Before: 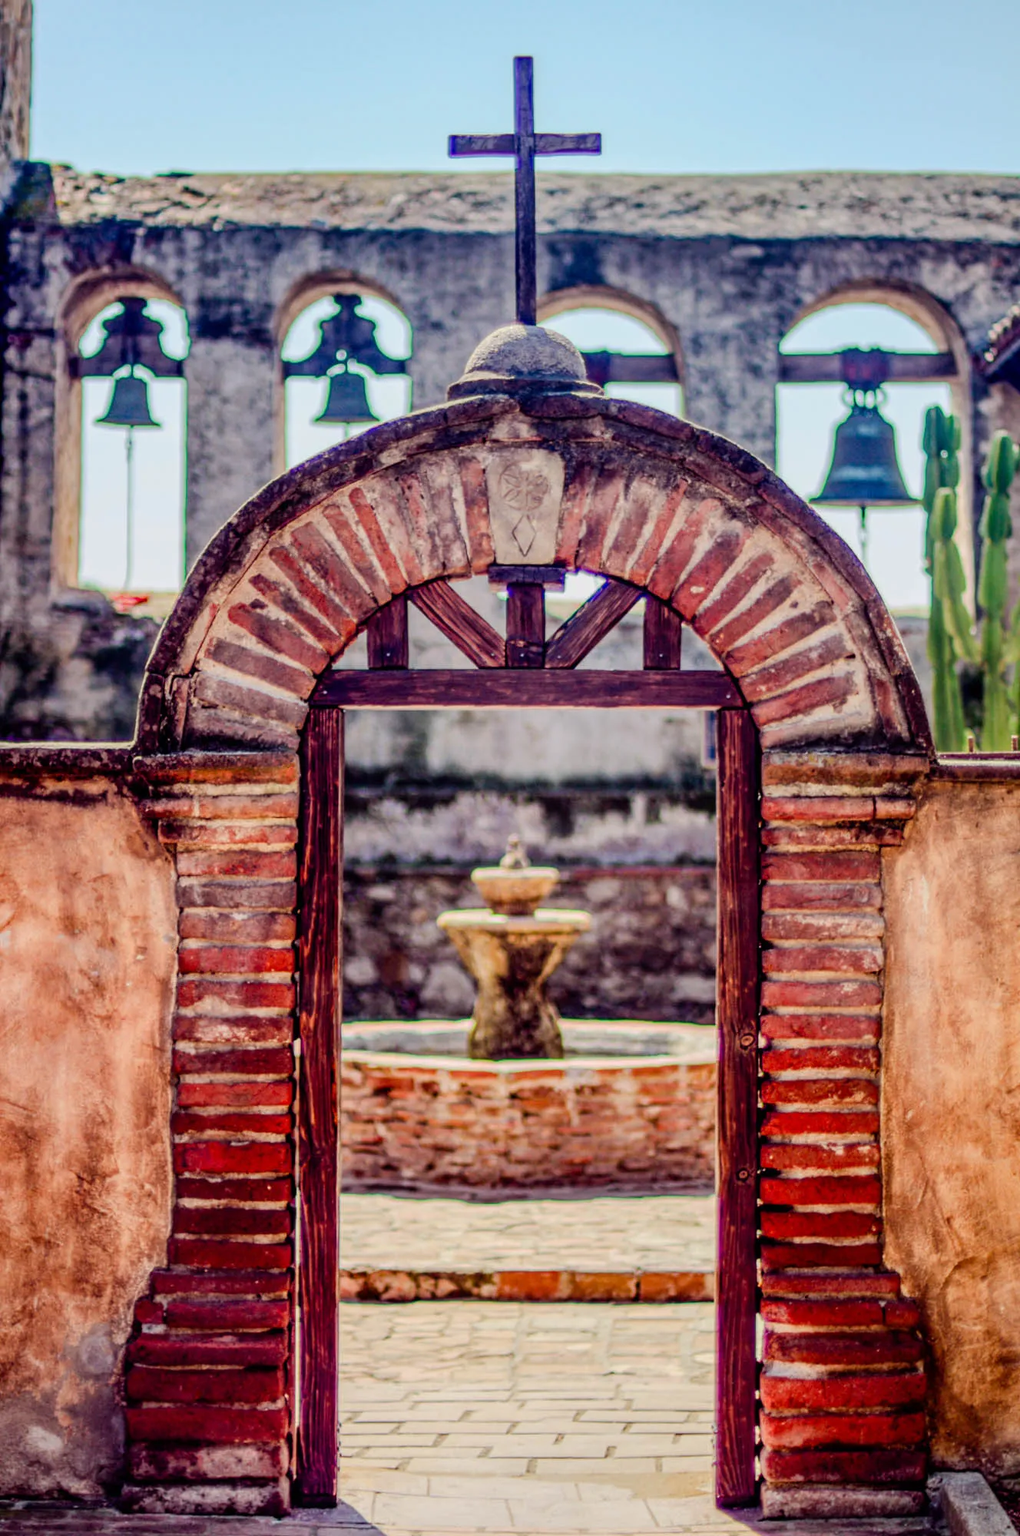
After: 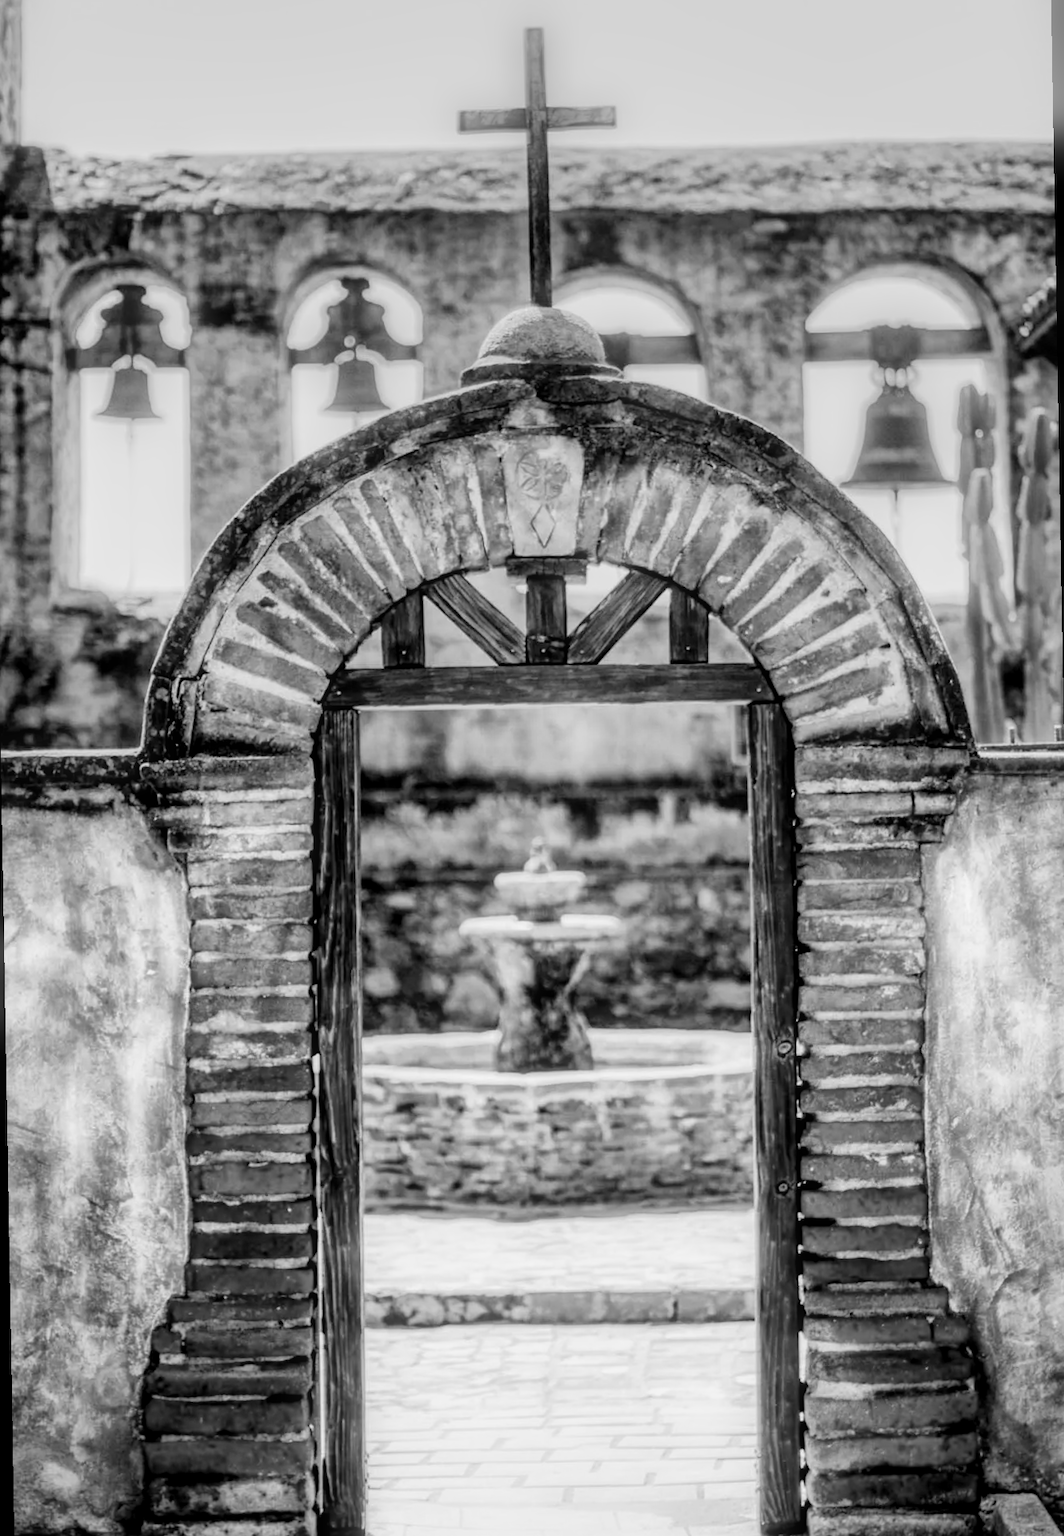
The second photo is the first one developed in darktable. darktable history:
bloom: size 5%, threshold 95%, strength 15%
local contrast: mode bilateral grid, contrast 20, coarseness 50, detail 120%, midtone range 0.2
exposure: exposure -0.048 EV, compensate highlight preservation false
global tonemap: drago (1, 100), detail 1
rotate and perspective: rotation -1°, crop left 0.011, crop right 0.989, crop top 0.025, crop bottom 0.975
monochrome: a 26.22, b 42.67, size 0.8
